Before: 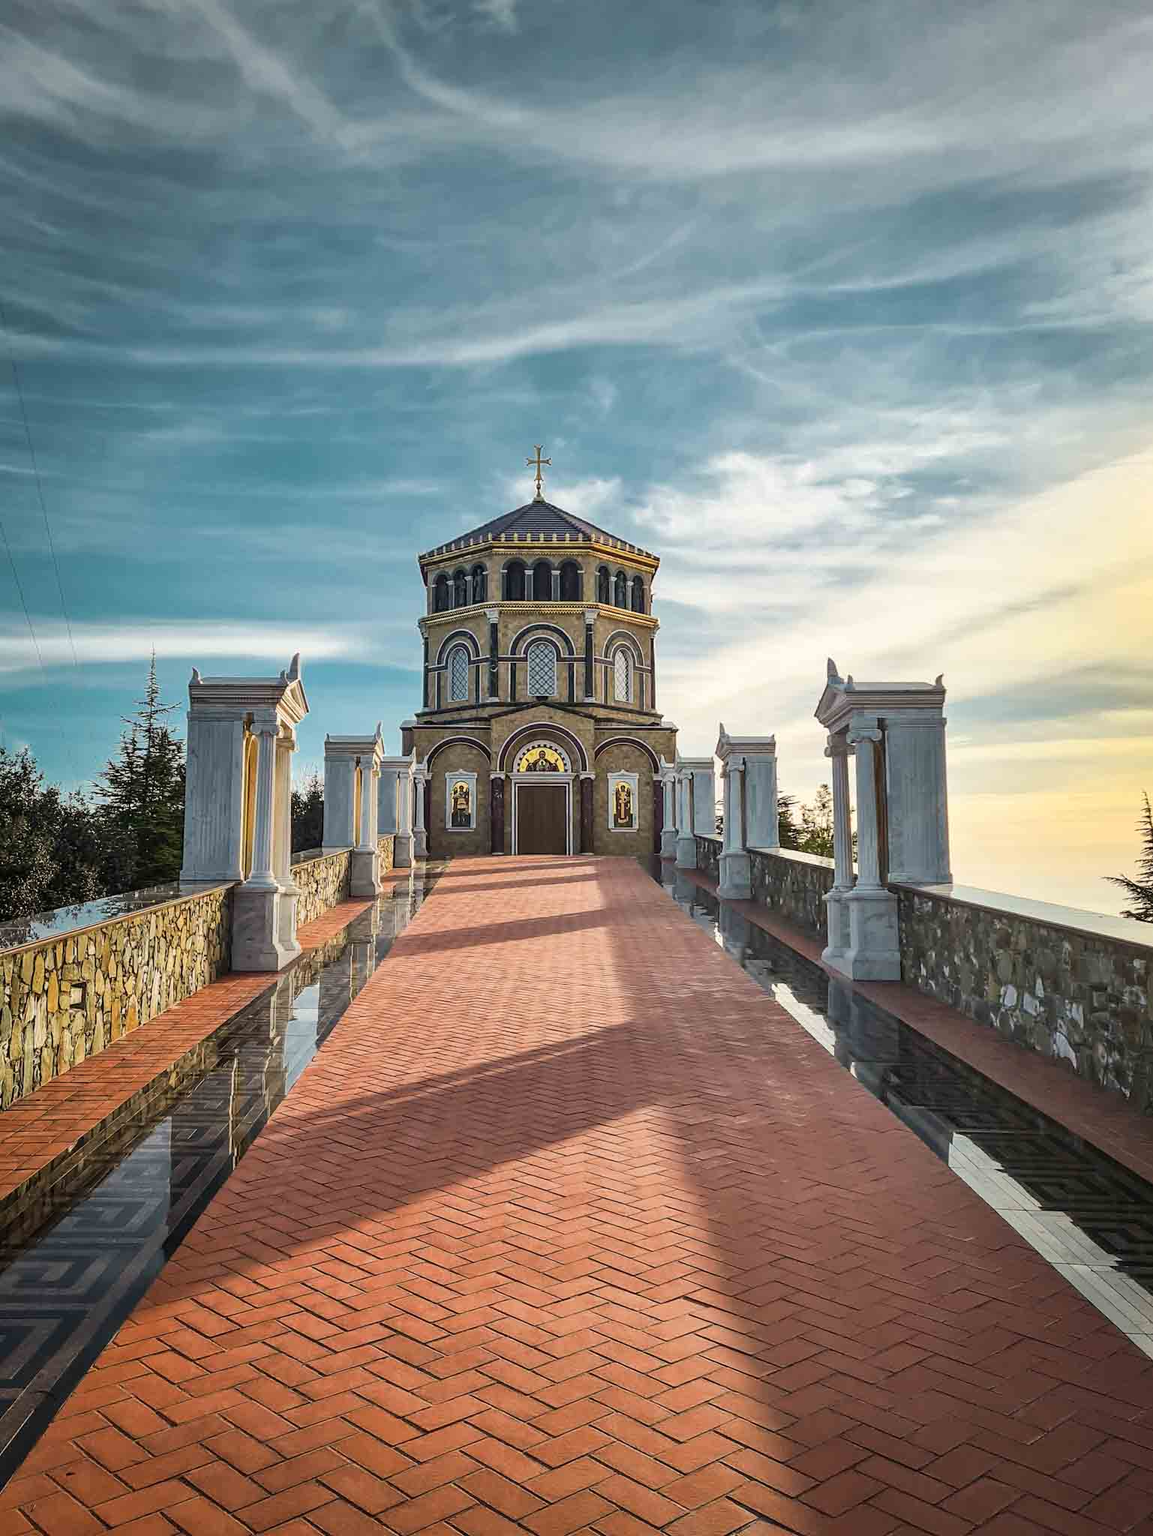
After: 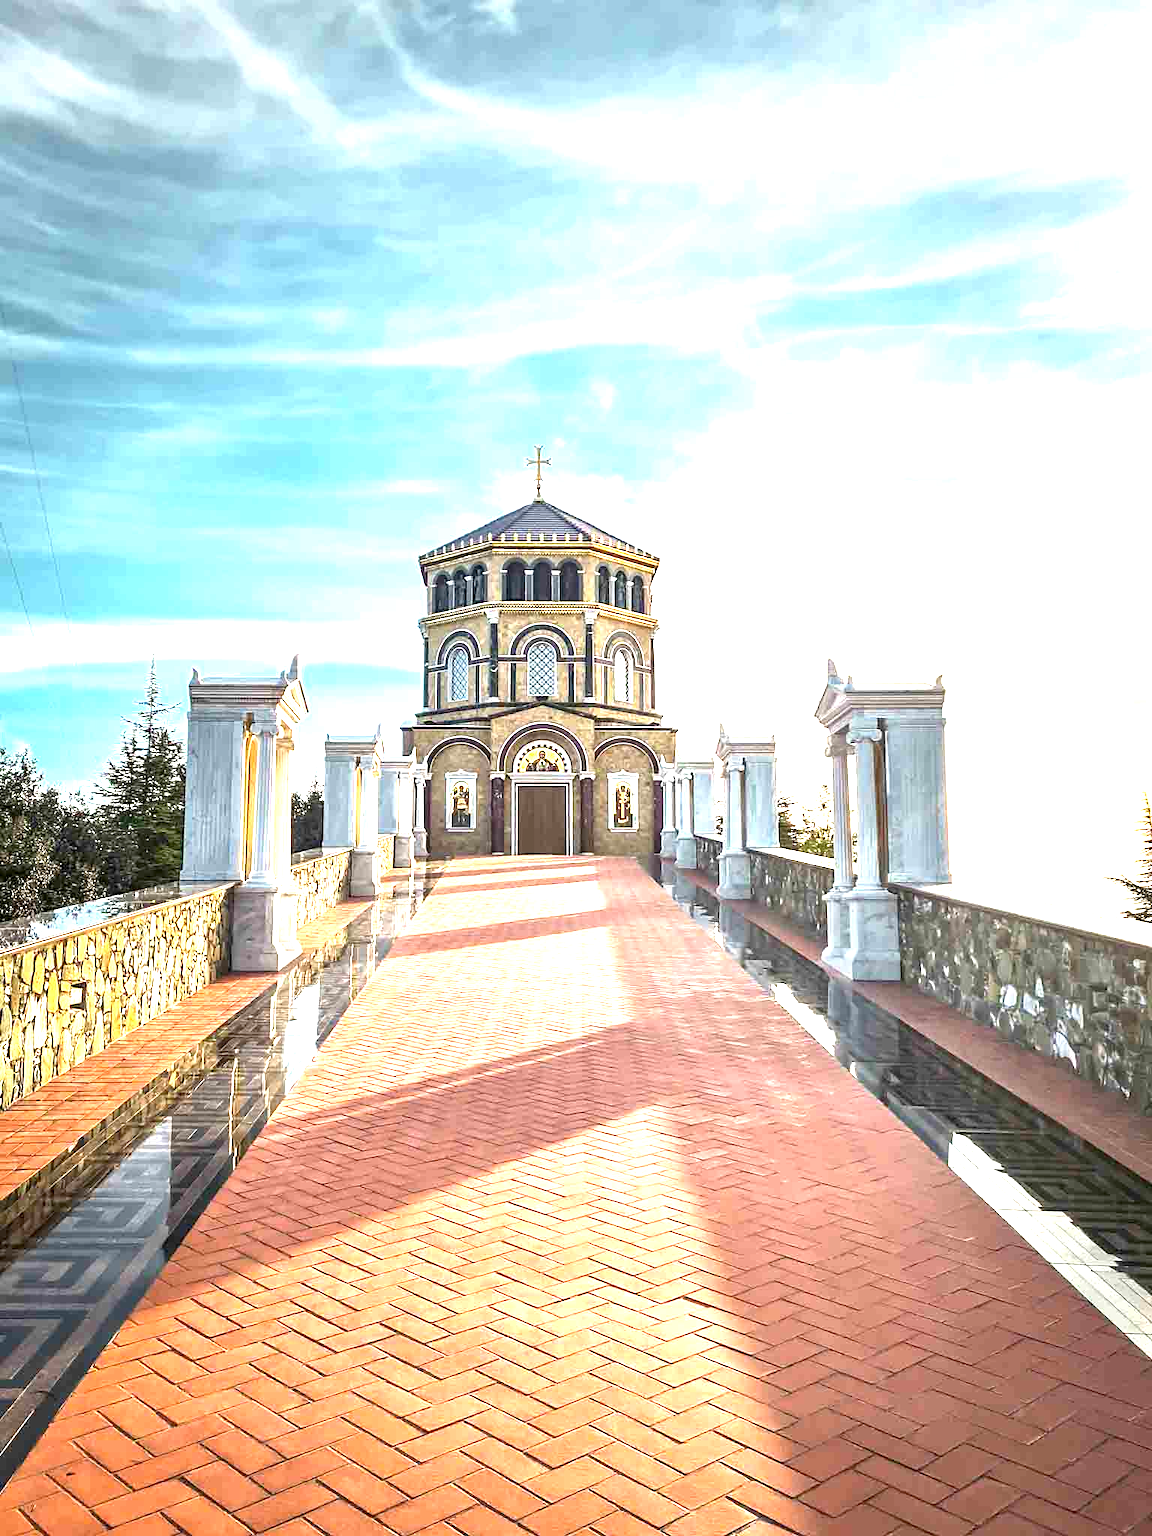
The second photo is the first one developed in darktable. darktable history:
exposure: black level correction 0.001, exposure 1.869 EV, compensate highlight preservation false
